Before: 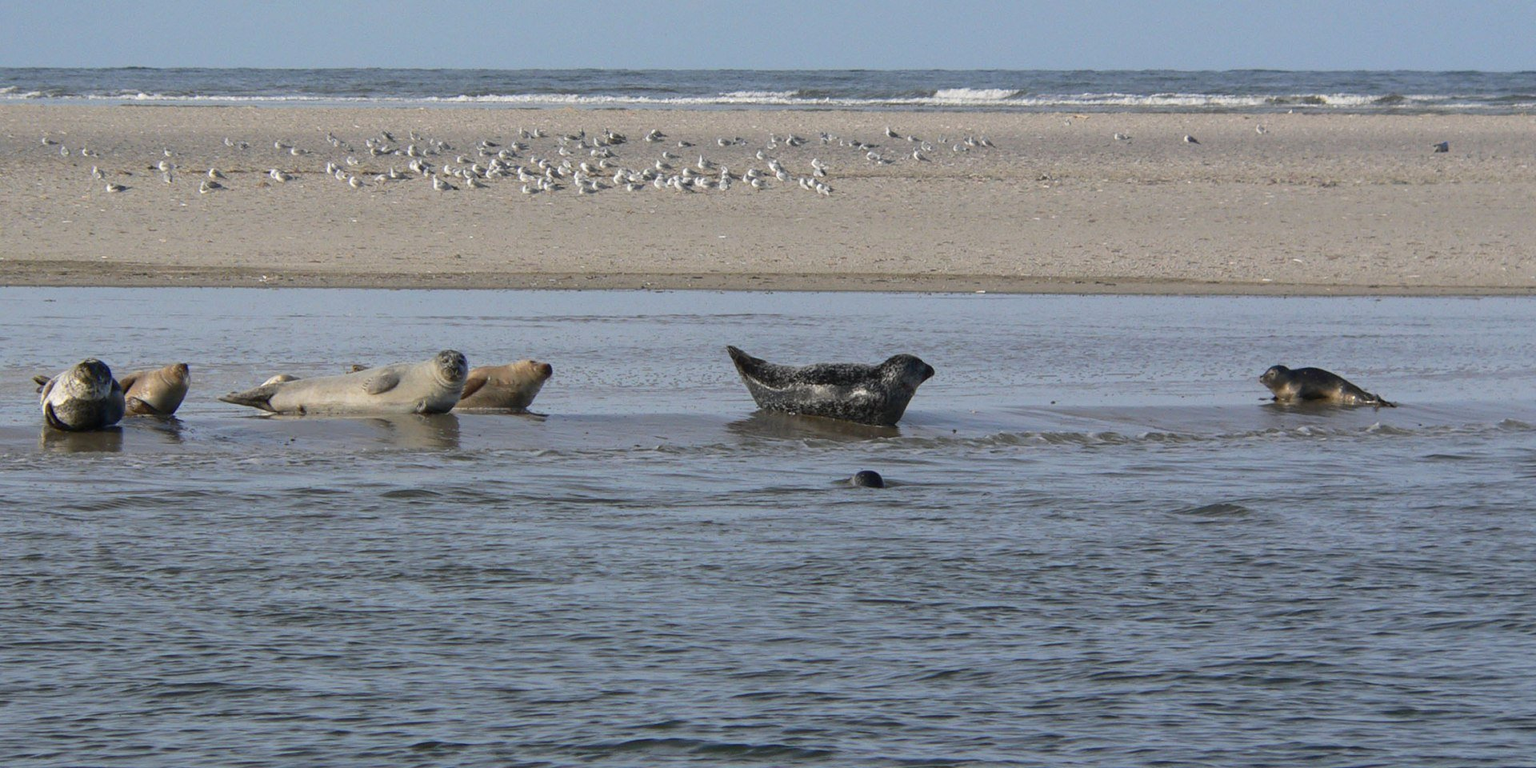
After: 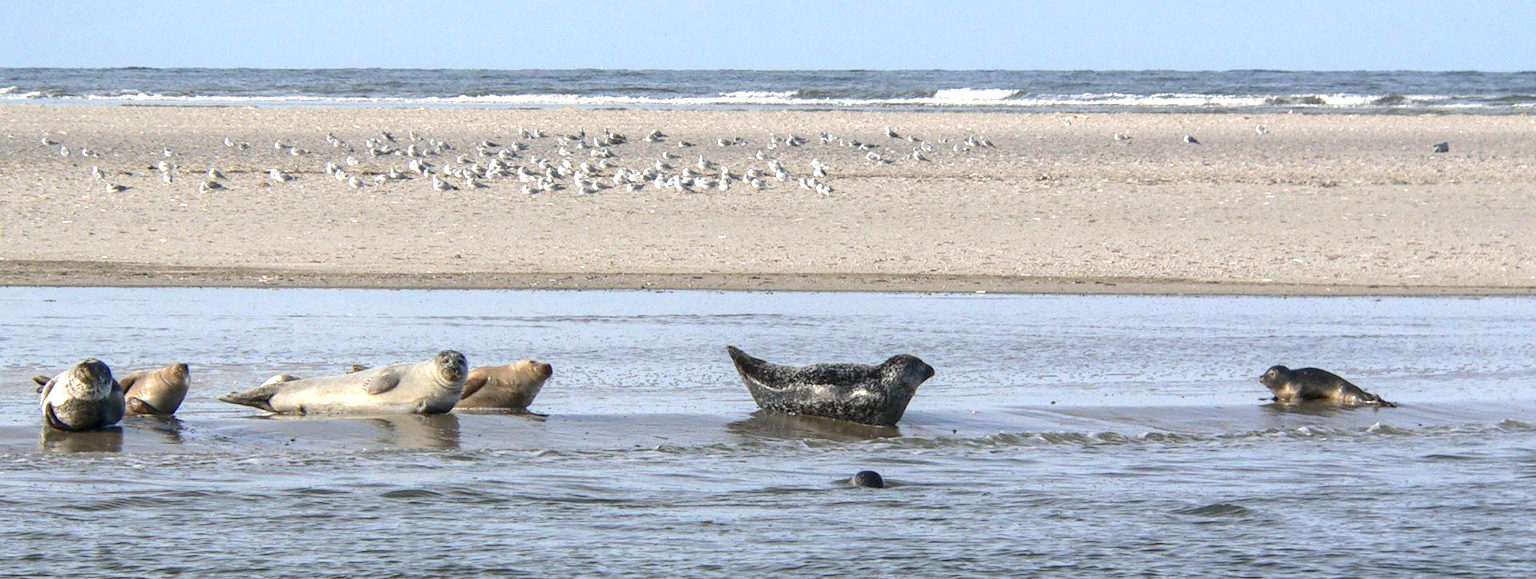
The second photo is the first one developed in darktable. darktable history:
exposure: exposure 0.946 EV, compensate highlight preservation false
local contrast: on, module defaults
crop: bottom 24.547%
